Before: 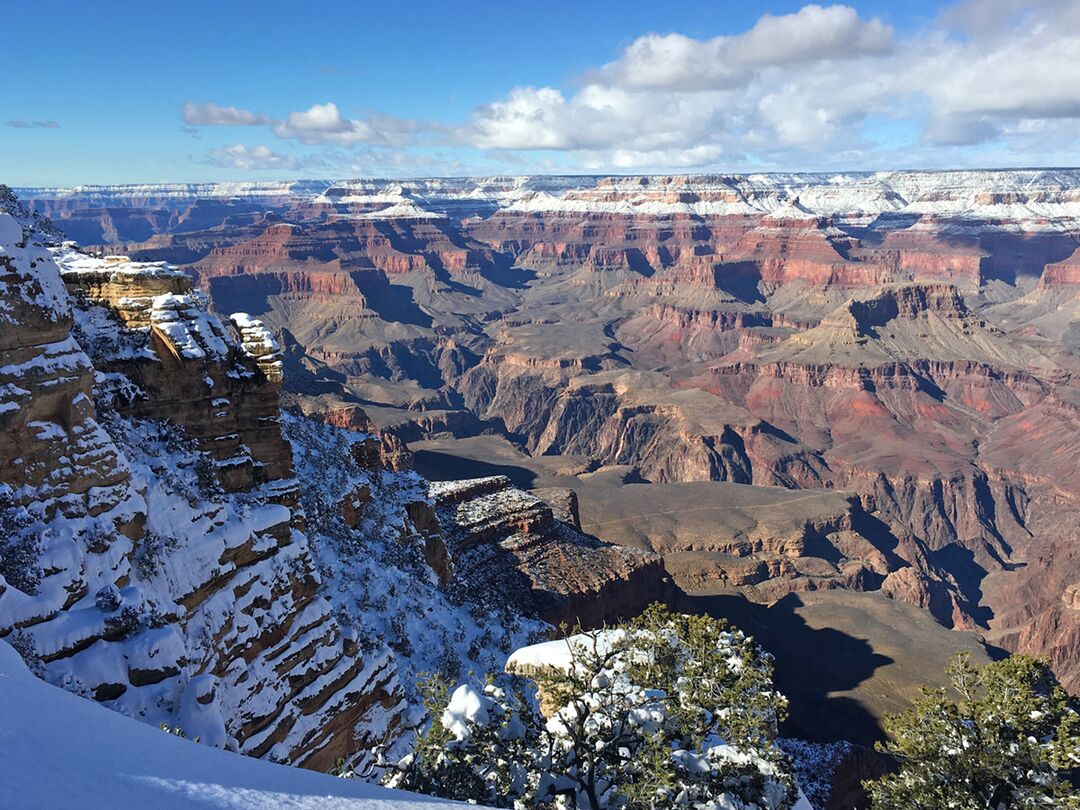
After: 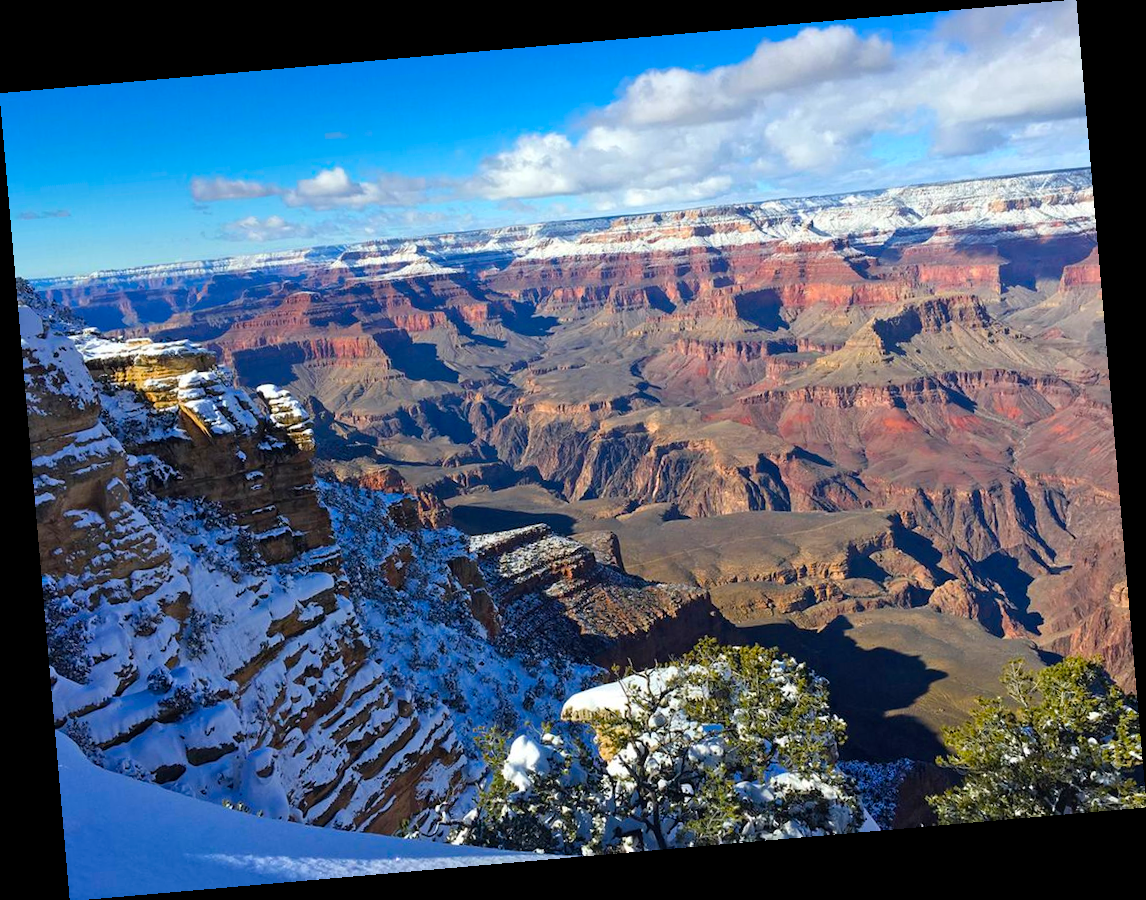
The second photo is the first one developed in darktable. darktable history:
rotate and perspective: rotation -4.98°, automatic cropping off
color balance rgb: linear chroma grading › global chroma 15%, perceptual saturation grading › global saturation 30%
